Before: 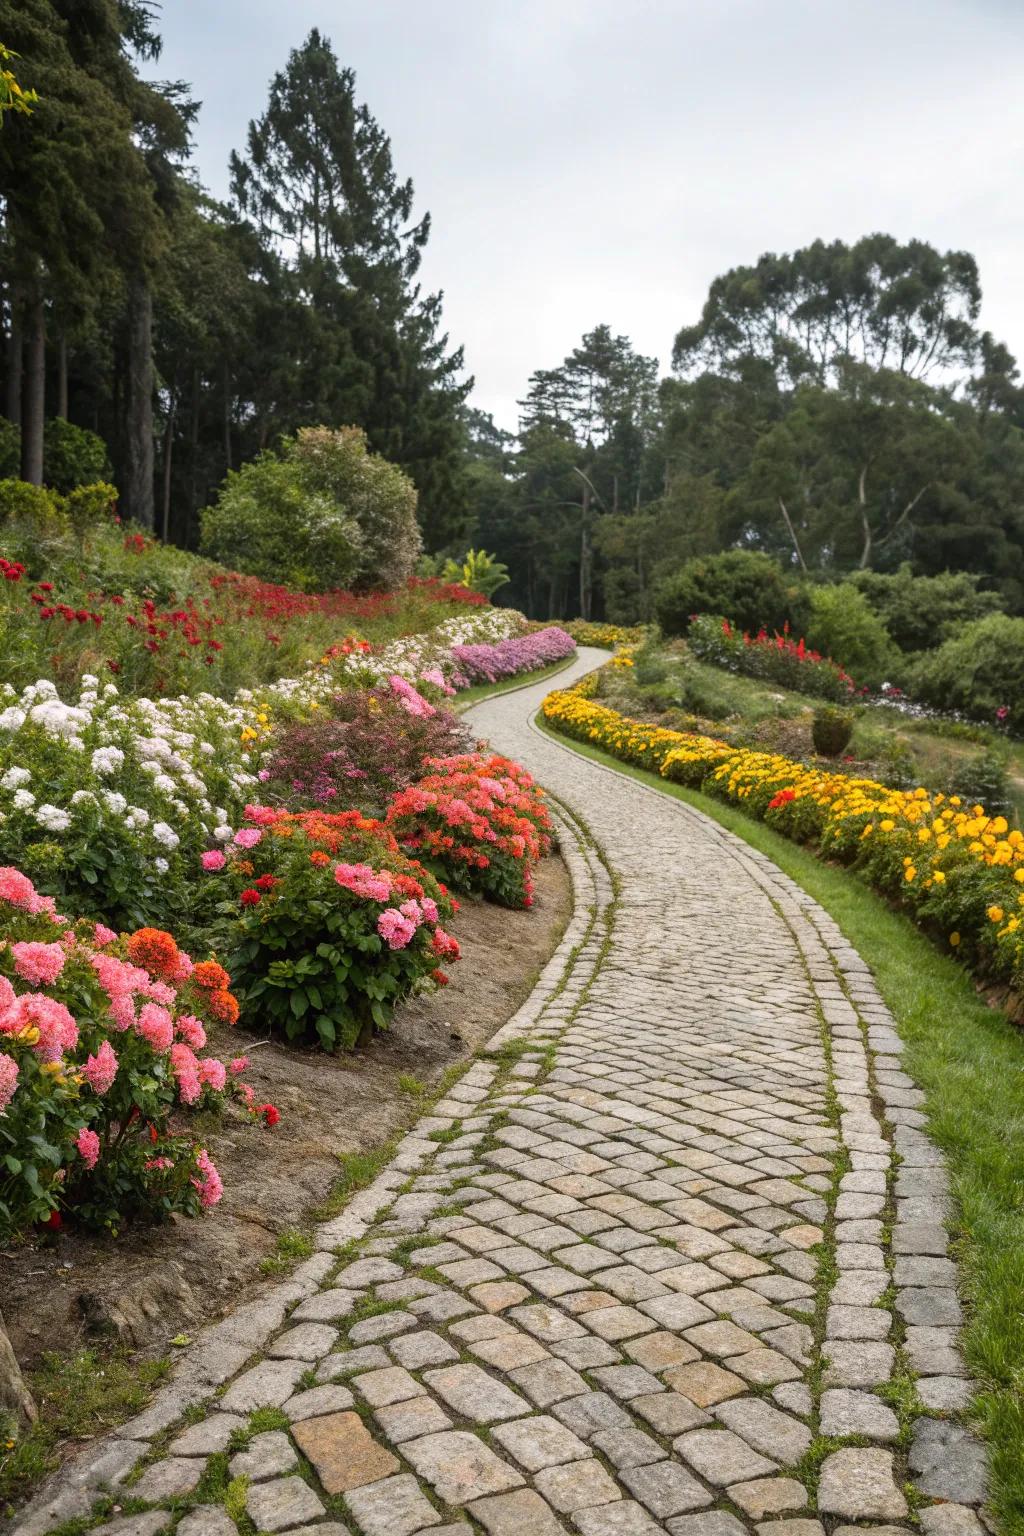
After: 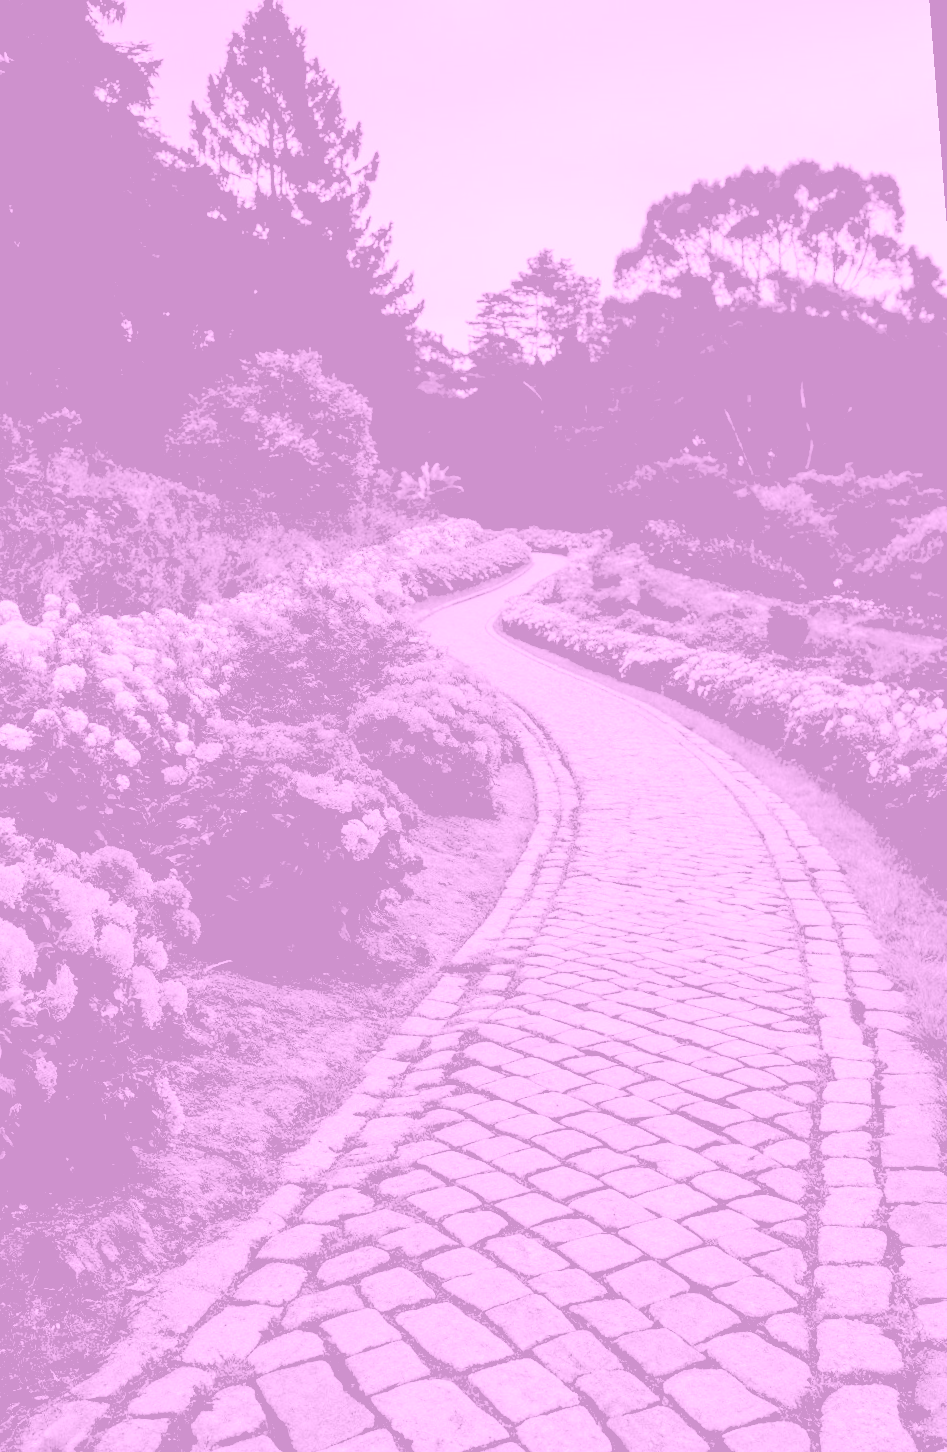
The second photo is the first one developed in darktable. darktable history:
tone curve: curves: ch0 [(0, 0) (0.045, 0.074) (0.883, 0.858) (1, 1)]; ch1 [(0, 0) (0.149, 0.074) (0.379, 0.327) (0.427, 0.401) (0.489, 0.479) (0.505, 0.515) (0.537, 0.573) (0.563, 0.599) (1, 1)]; ch2 [(0, 0) (0.307, 0.298) (0.388, 0.375) (0.443, 0.456) (0.485, 0.492) (1, 1)], color space Lab, independent channels, preserve colors none
color correction: highlights a* -2.73, highlights b* -2.09, shadows a* 2.41, shadows b* 2.73
exposure: black level correction 0.1, exposure -0.092 EV, compensate highlight preservation false
colorize: hue 331.2°, saturation 69%, source mix 30.28%, lightness 69.02%, version 1
rotate and perspective: rotation -1.68°, lens shift (vertical) -0.146, crop left 0.049, crop right 0.912, crop top 0.032, crop bottom 0.96
